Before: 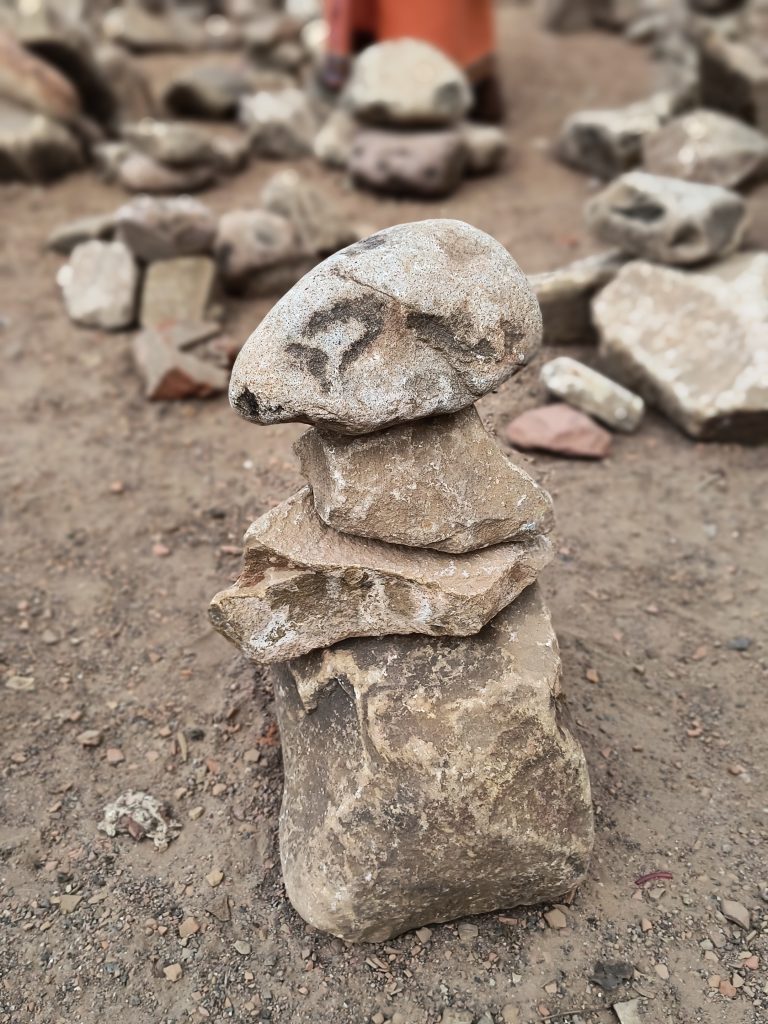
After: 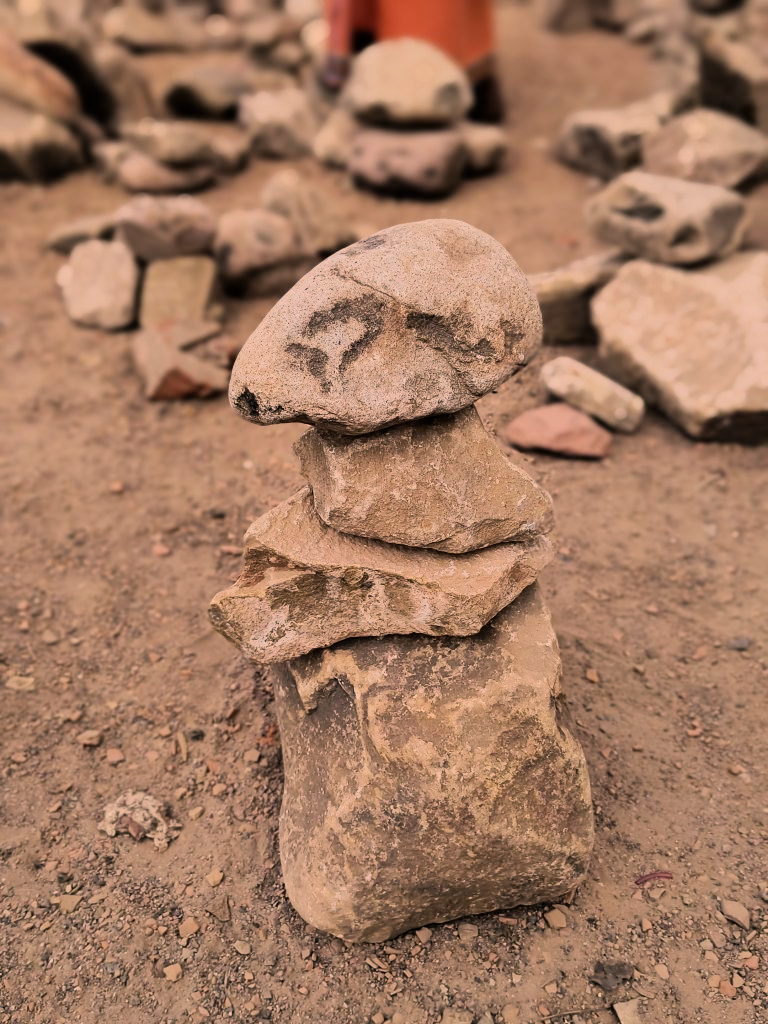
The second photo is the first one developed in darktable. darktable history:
color correction: highlights a* 17.88, highlights b* 18.79
filmic rgb: black relative exposure -7.65 EV, white relative exposure 4.56 EV, hardness 3.61, color science v6 (2022)
